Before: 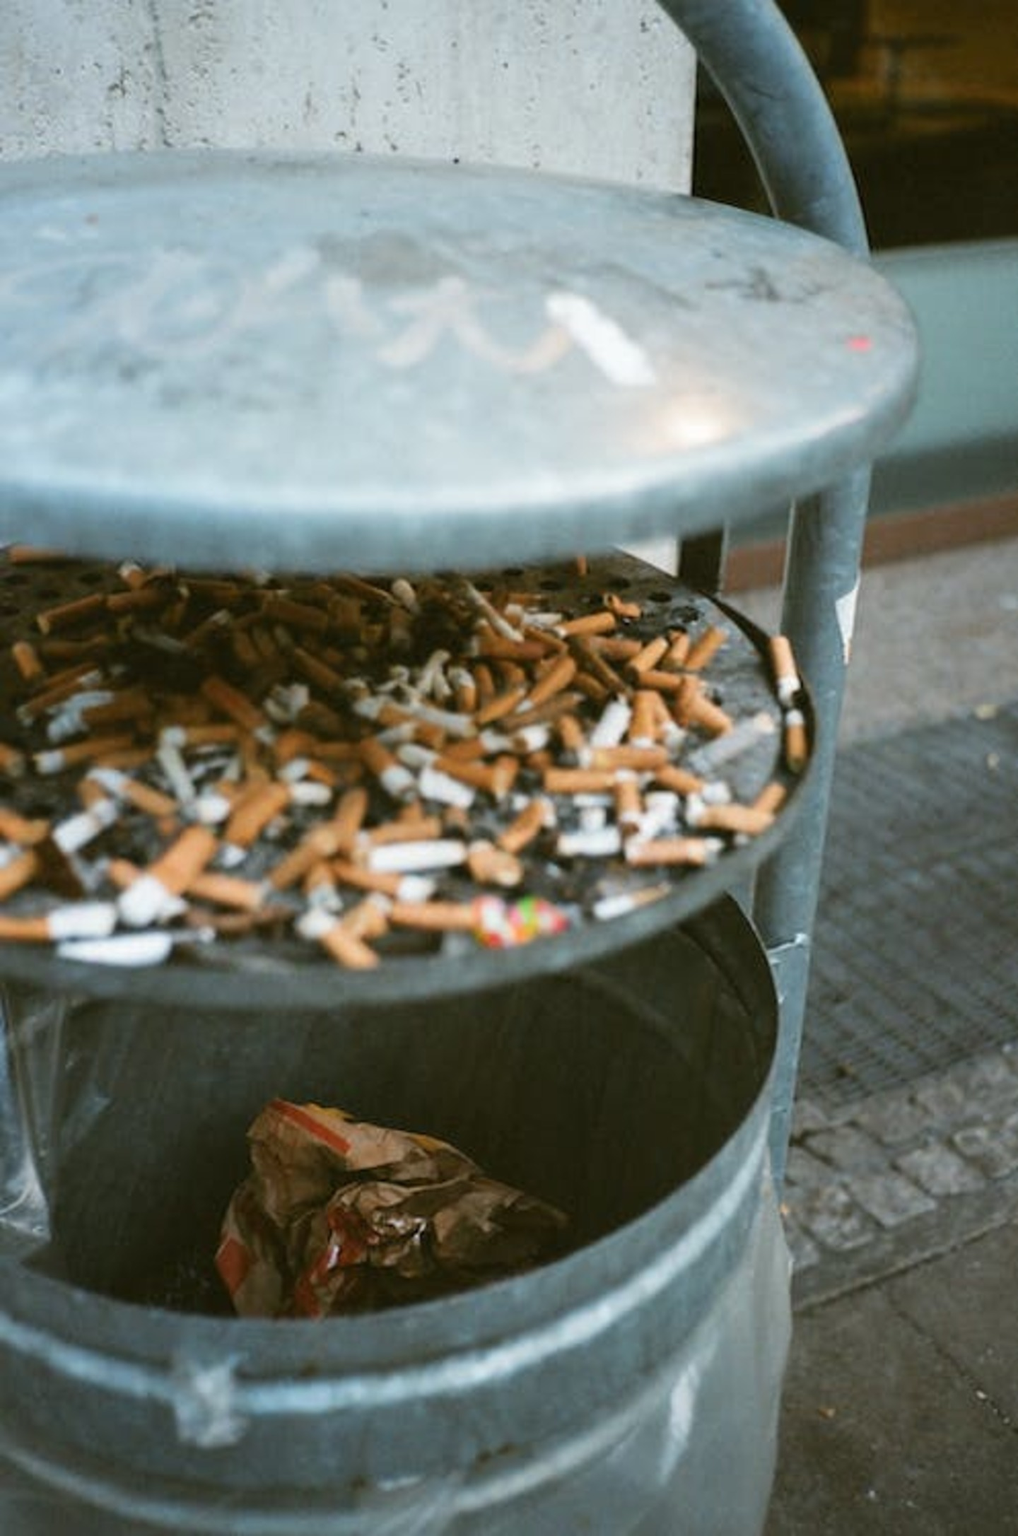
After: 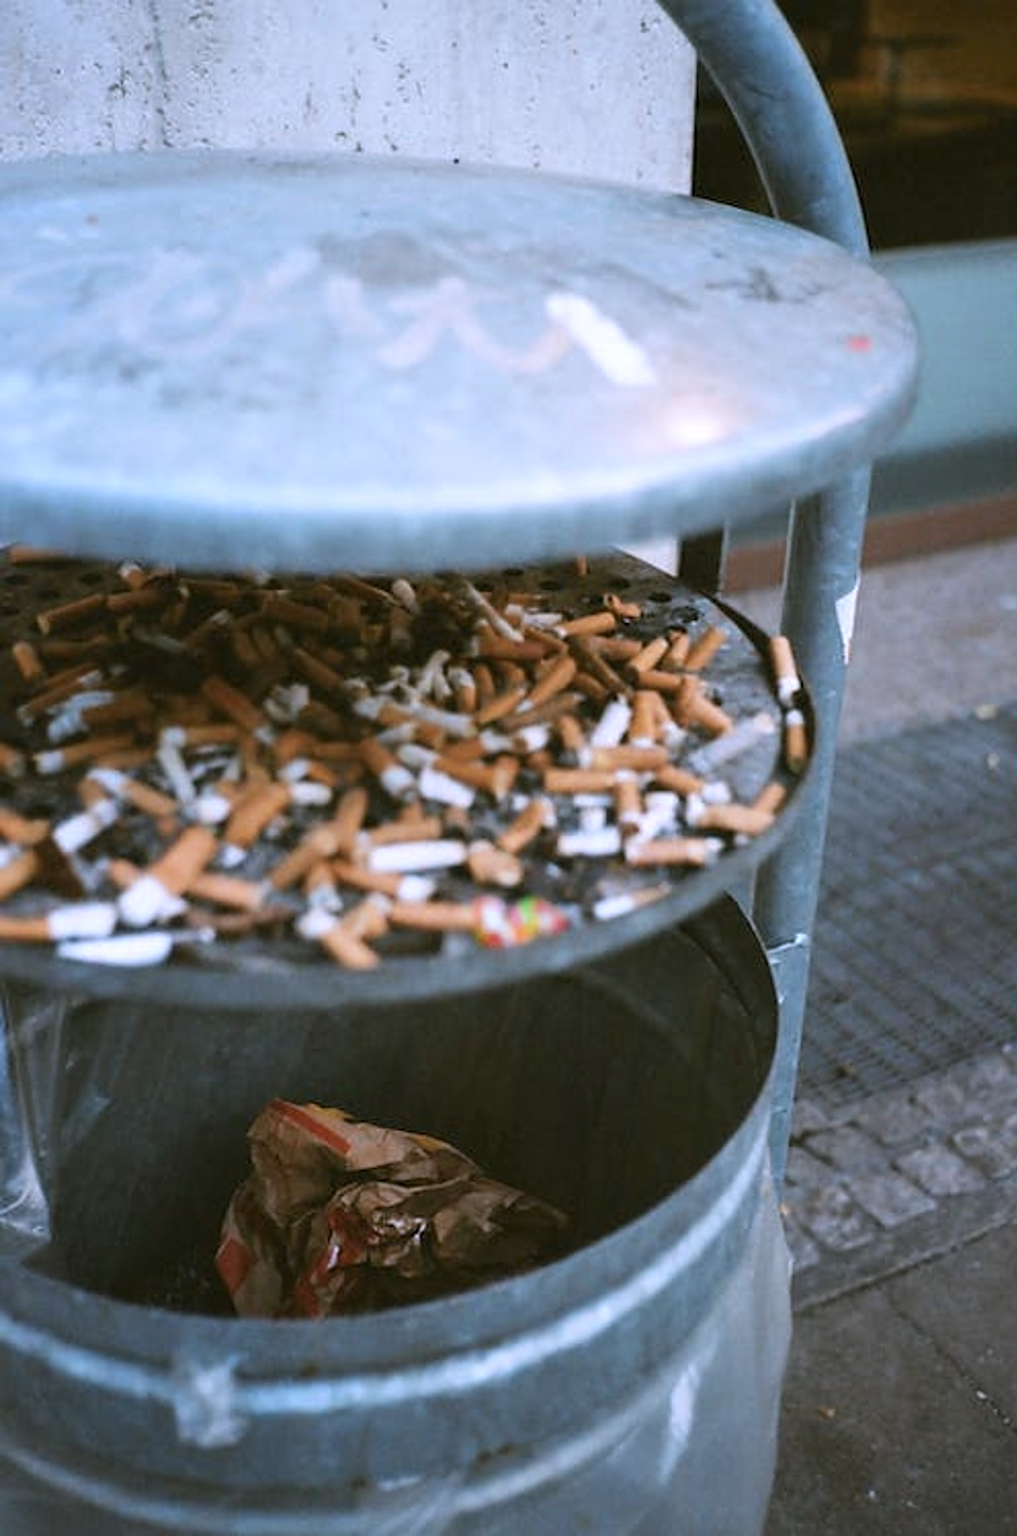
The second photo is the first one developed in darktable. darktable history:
color zones: curves: ch0 [(0.068, 0.464) (0.25, 0.5) (0.48, 0.508) (0.75, 0.536) (0.886, 0.476) (0.967, 0.456)]; ch1 [(0.066, 0.456) (0.25, 0.5) (0.616, 0.508) (0.746, 0.56) (0.934, 0.444)]
sharpen: on, module defaults
color calibration: illuminant custom, x 0.363, y 0.385, temperature 4528.03 K
